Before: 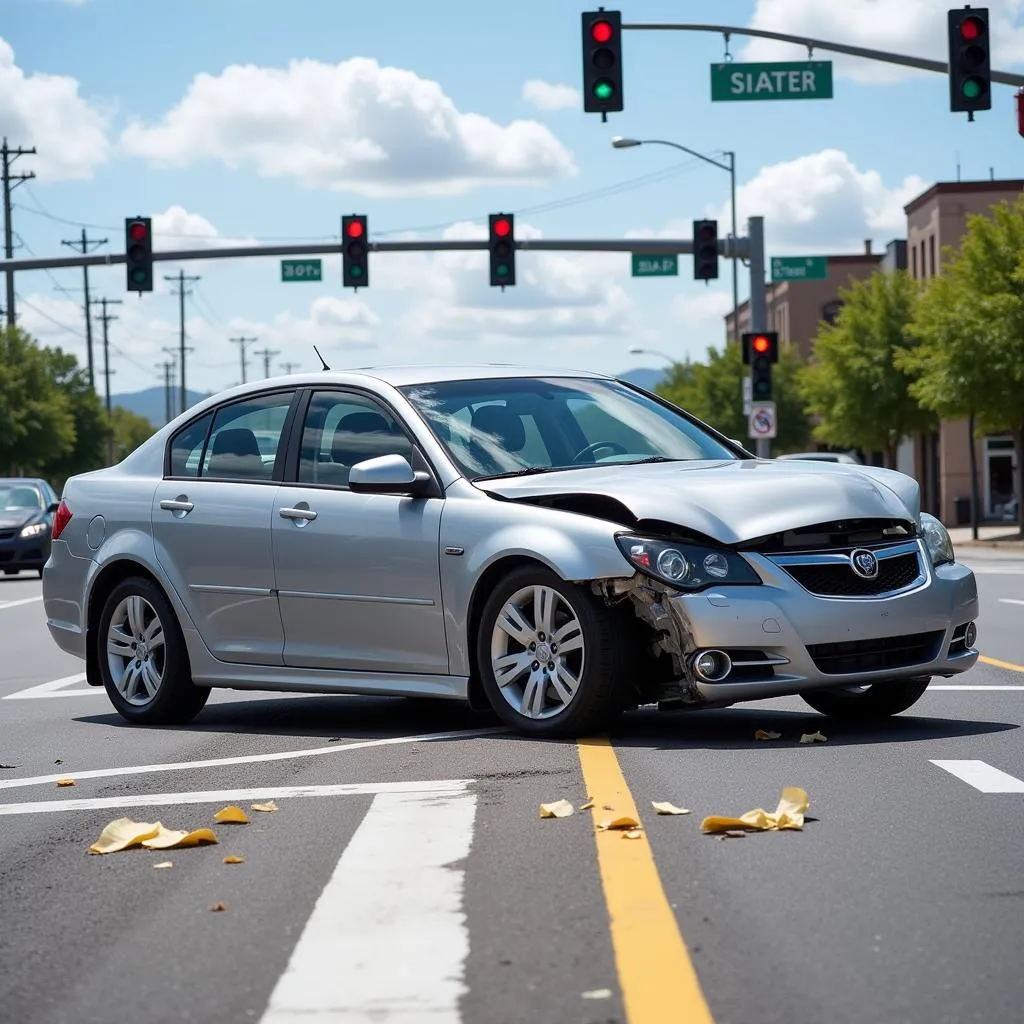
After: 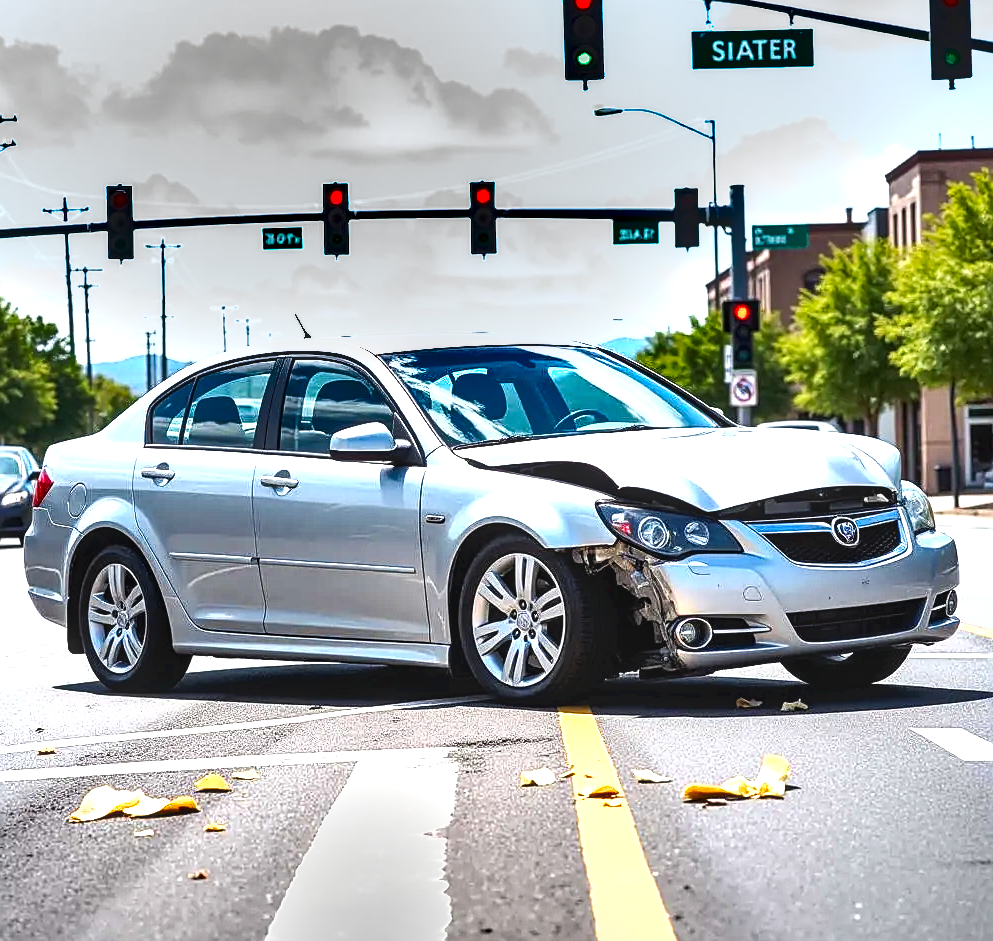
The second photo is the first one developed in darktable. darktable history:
exposure: black level correction 0.001, exposure 1.651 EV, compensate highlight preservation false
crop: left 1.925%, top 3.15%, right 1.064%, bottom 4.926%
local contrast: on, module defaults
sharpen: amount 0.497
shadows and highlights: soften with gaussian
tone curve: curves: ch0 [(0, 0) (0.003, 0.019) (0.011, 0.019) (0.025, 0.022) (0.044, 0.026) (0.069, 0.032) (0.1, 0.052) (0.136, 0.081) (0.177, 0.123) (0.224, 0.17) (0.277, 0.219) (0.335, 0.276) (0.399, 0.344) (0.468, 0.421) (0.543, 0.508) (0.623, 0.604) (0.709, 0.705) (0.801, 0.797) (0.898, 0.894) (1, 1)], preserve colors none
